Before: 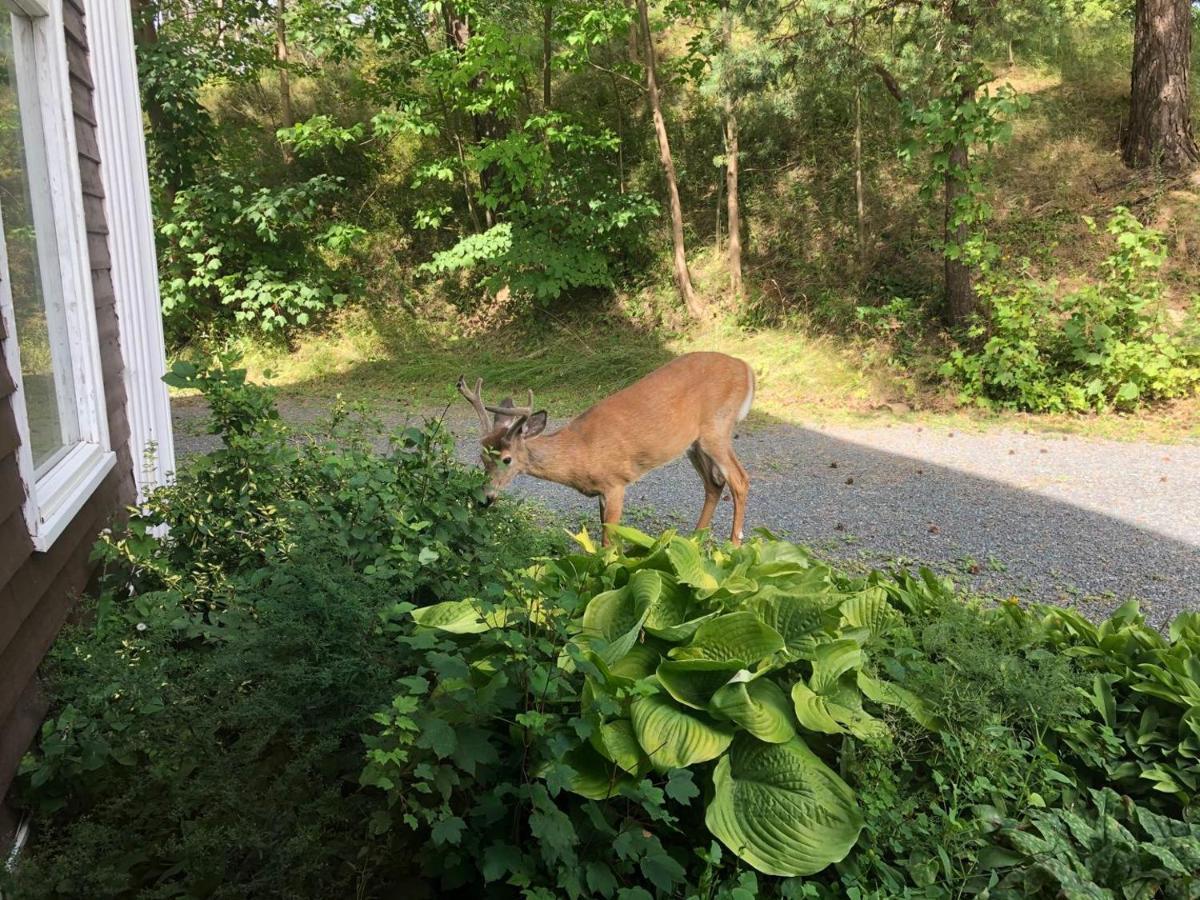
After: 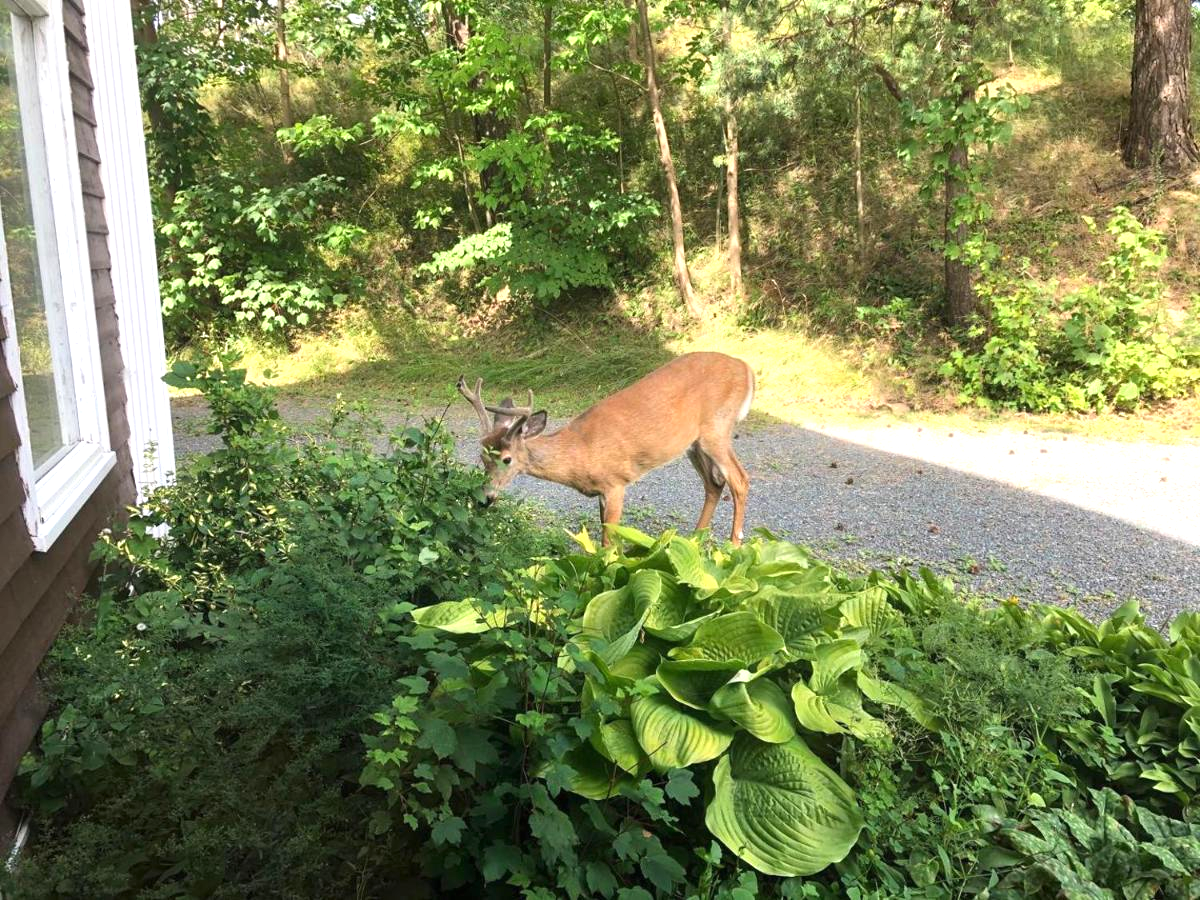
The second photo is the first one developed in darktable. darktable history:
exposure: black level correction 0, exposure 0.68 EV, compensate exposure bias true, compensate highlight preservation false
